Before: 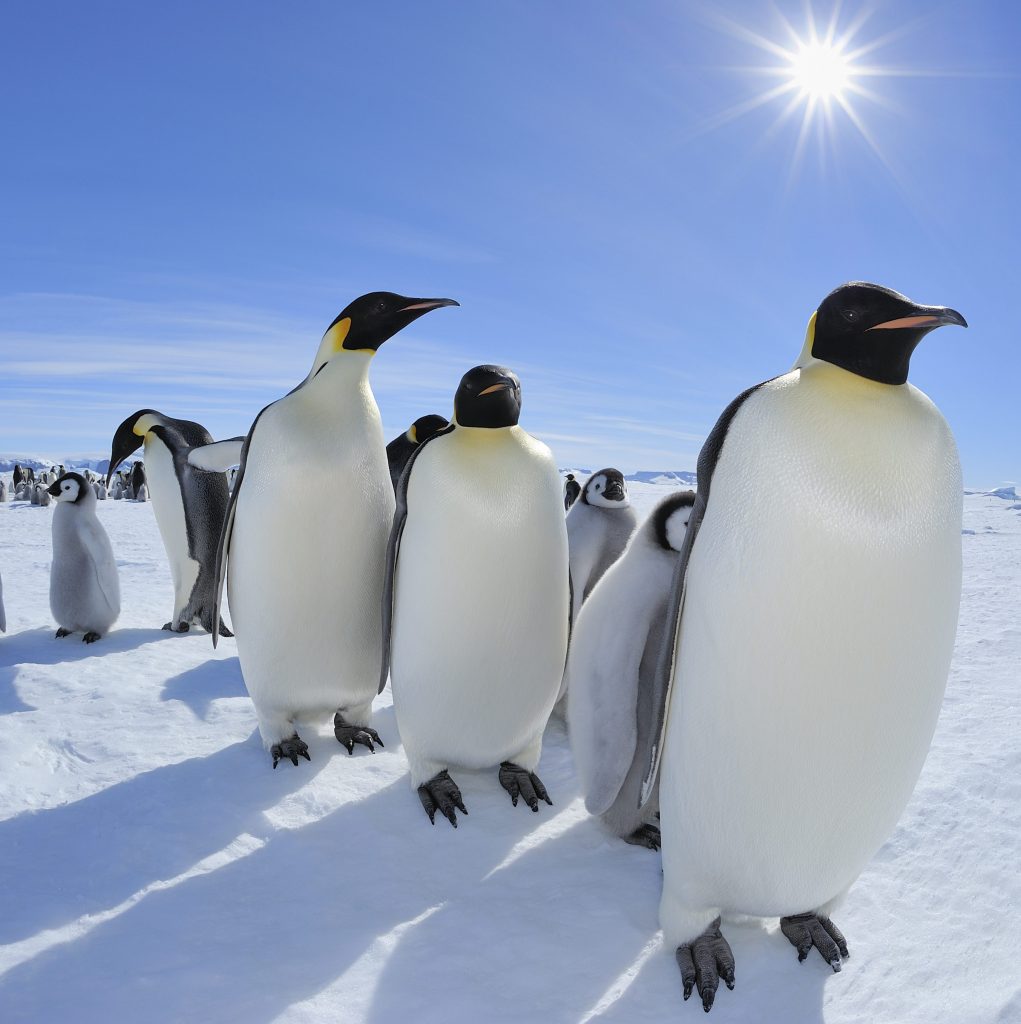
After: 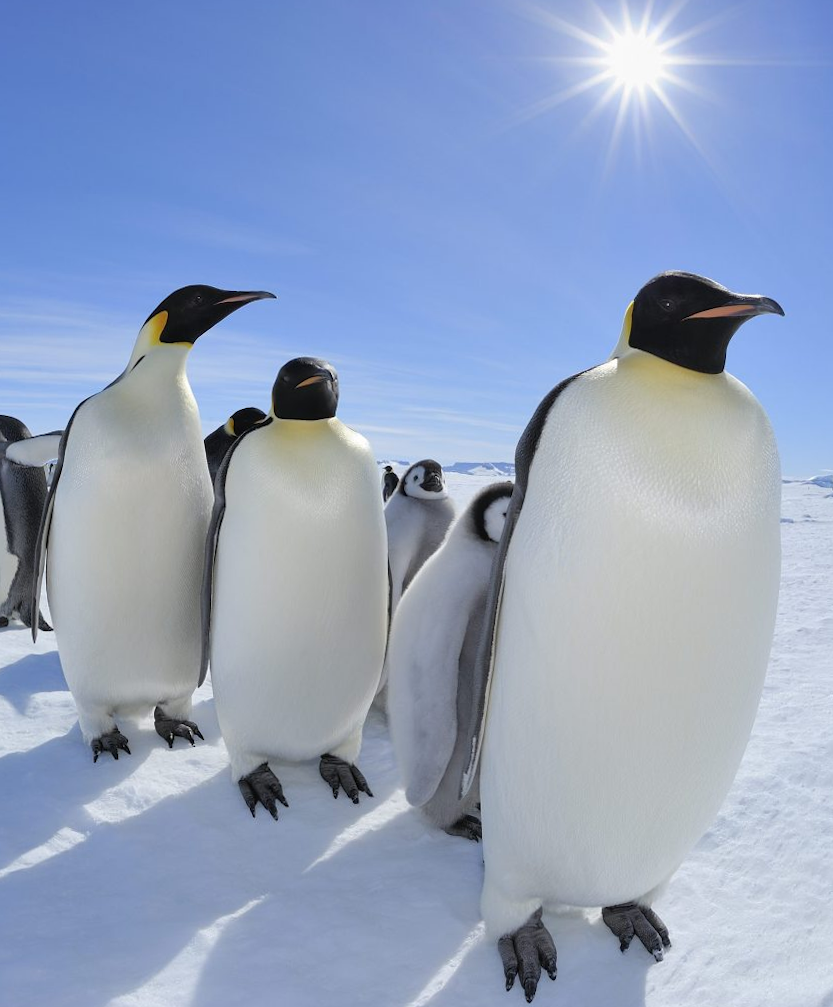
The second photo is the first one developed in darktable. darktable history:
crop: left 17.582%, bottom 0.031%
rotate and perspective: rotation -0.45°, automatic cropping original format, crop left 0.008, crop right 0.992, crop top 0.012, crop bottom 0.988
